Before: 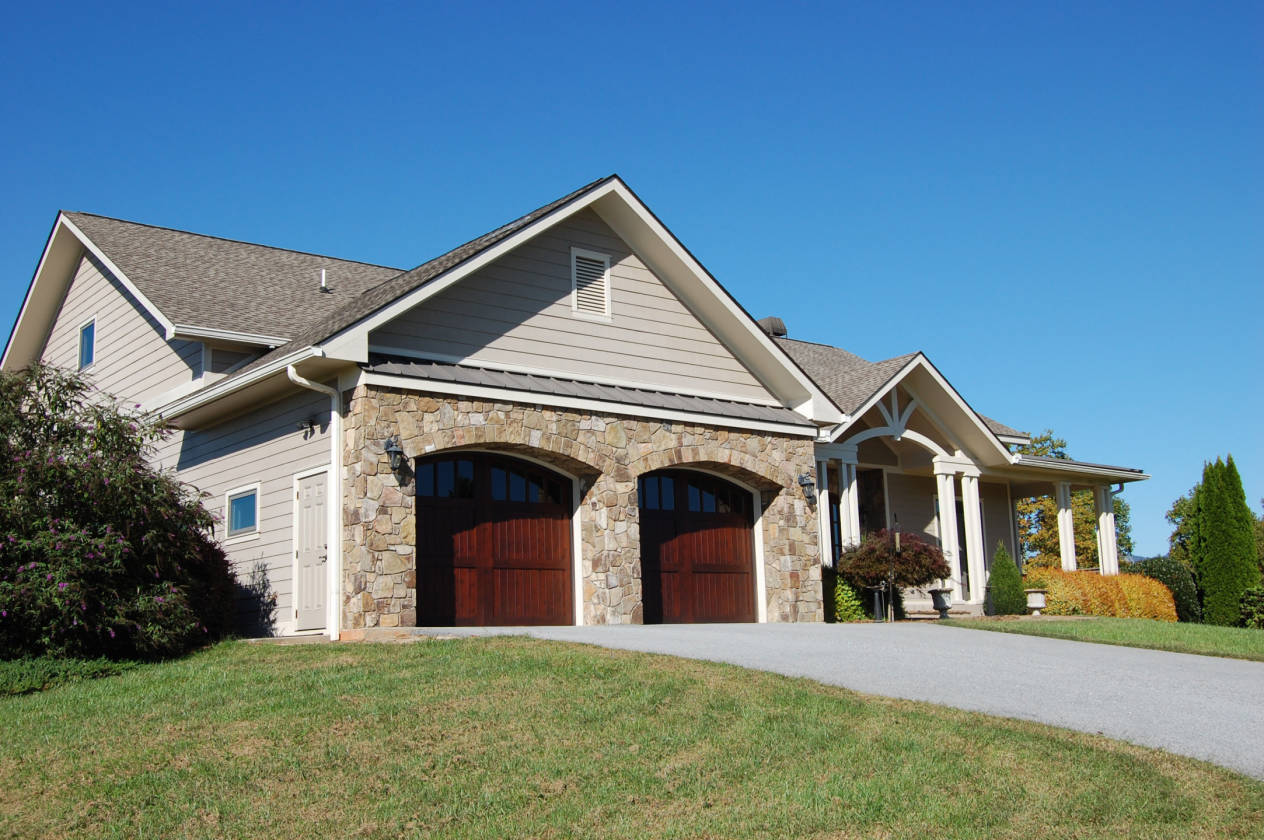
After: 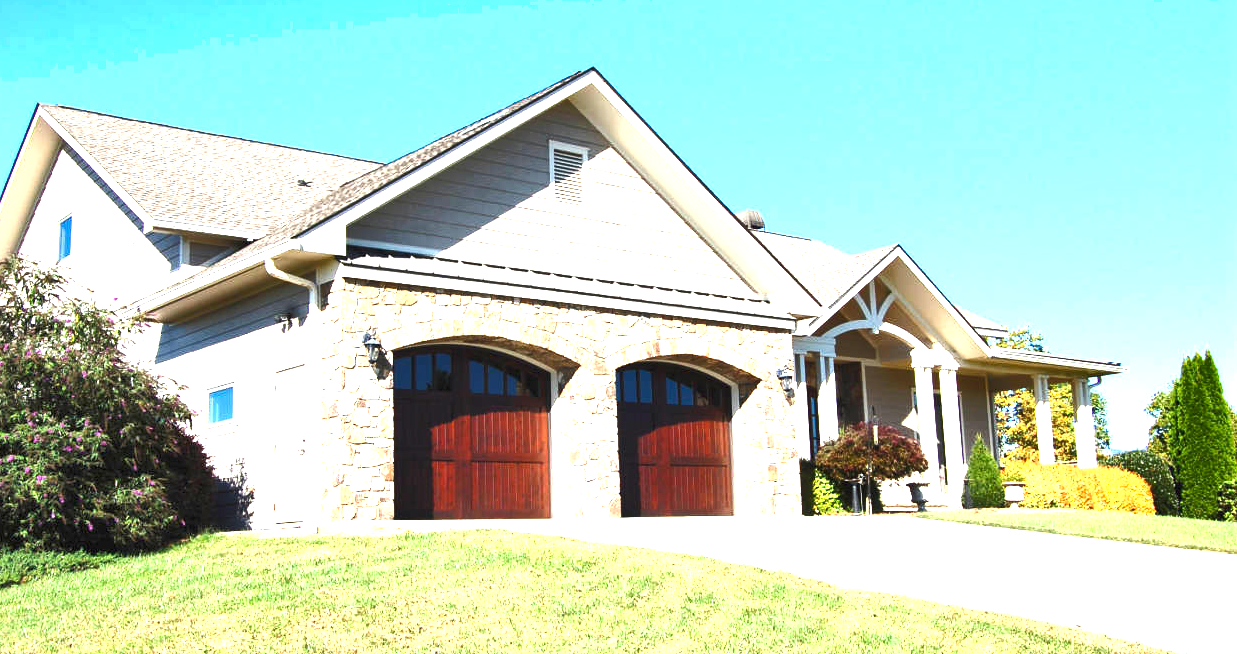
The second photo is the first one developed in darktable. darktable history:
shadows and highlights: shadows 37.27, highlights -28.18, soften with gaussian
exposure: black level correction 0, exposure 2.327 EV, compensate exposure bias true, compensate highlight preservation false
crop and rotate: left 1.814%, top 12.818%, right 0.25%, bottom 9.225%
